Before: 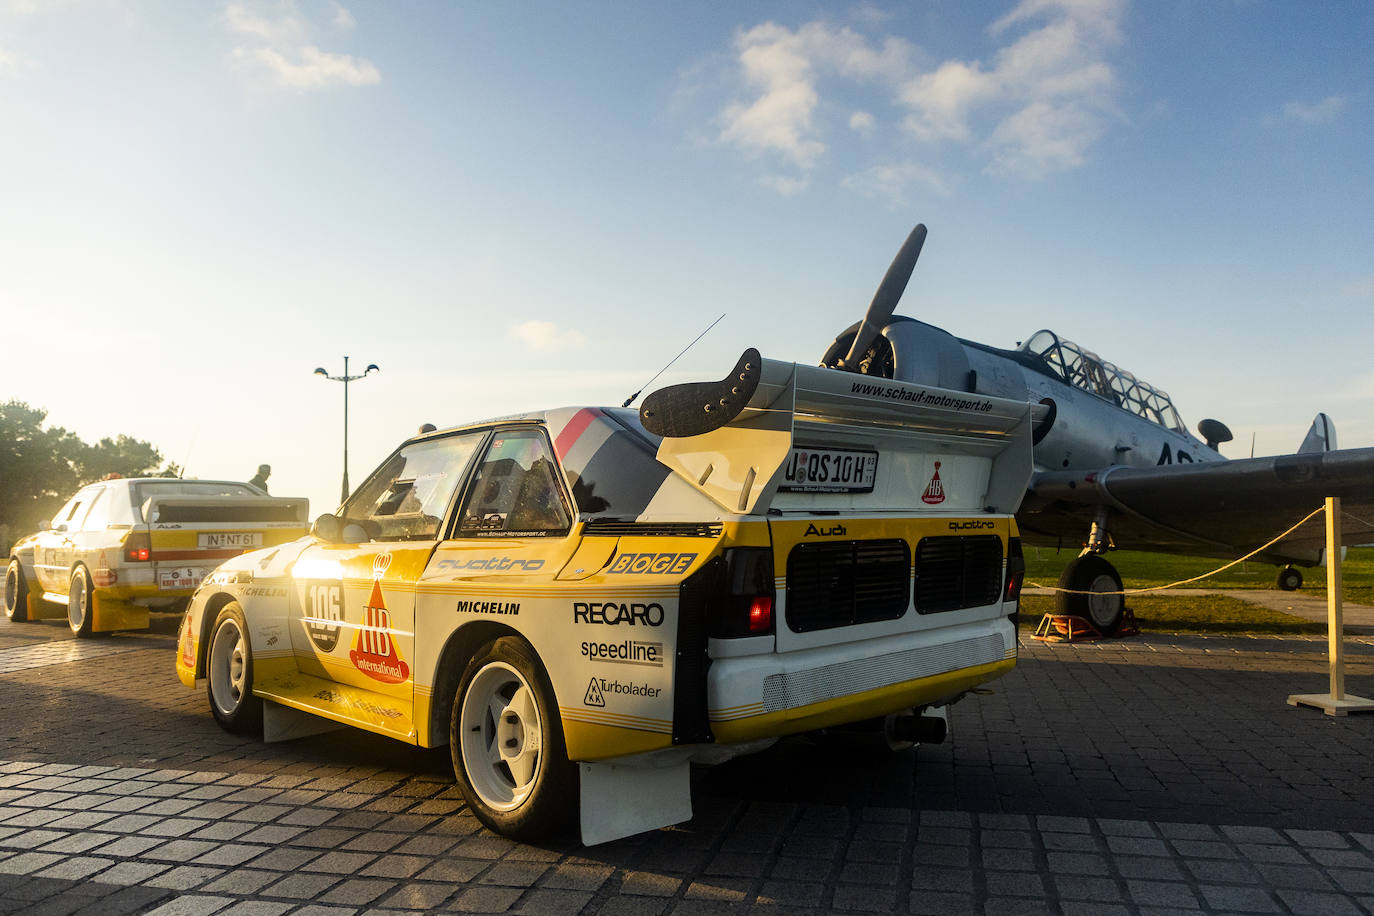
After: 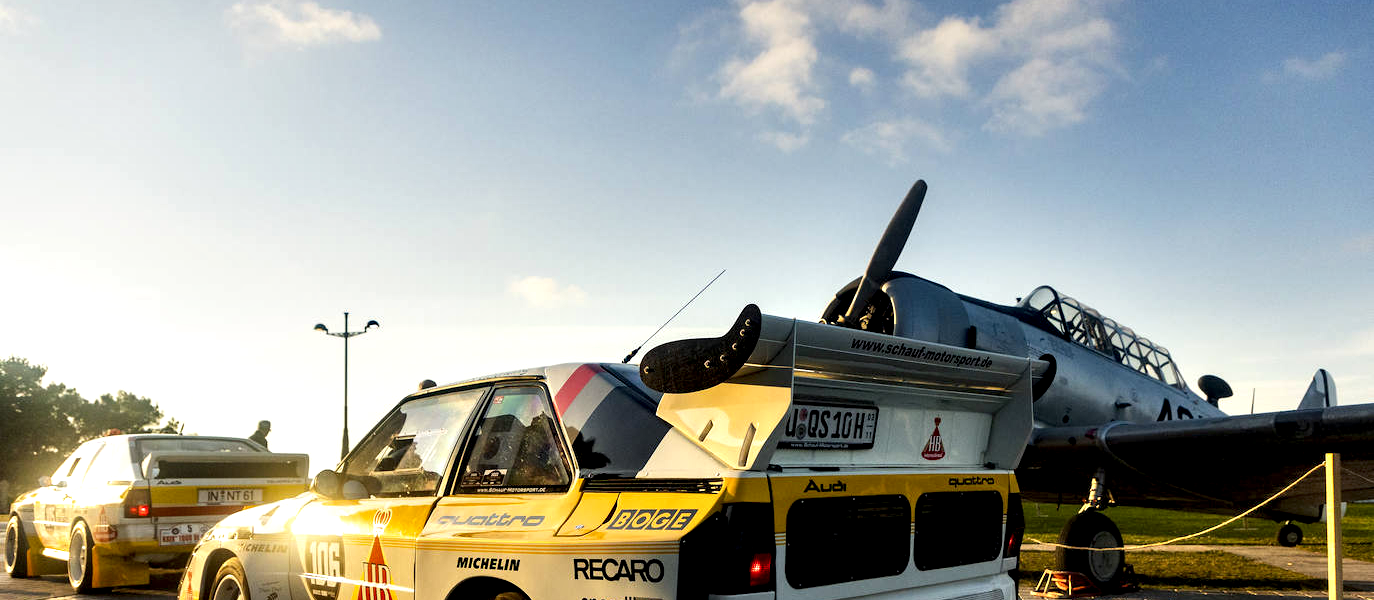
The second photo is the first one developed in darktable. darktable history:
contrast equalizer: octaves 7, y [[0.6 ×6], [0.55 ×6], [0 ×6], [0 ×6], [0 ×6]]
crop and rotate: top 4.863%, bottom 29.633%
